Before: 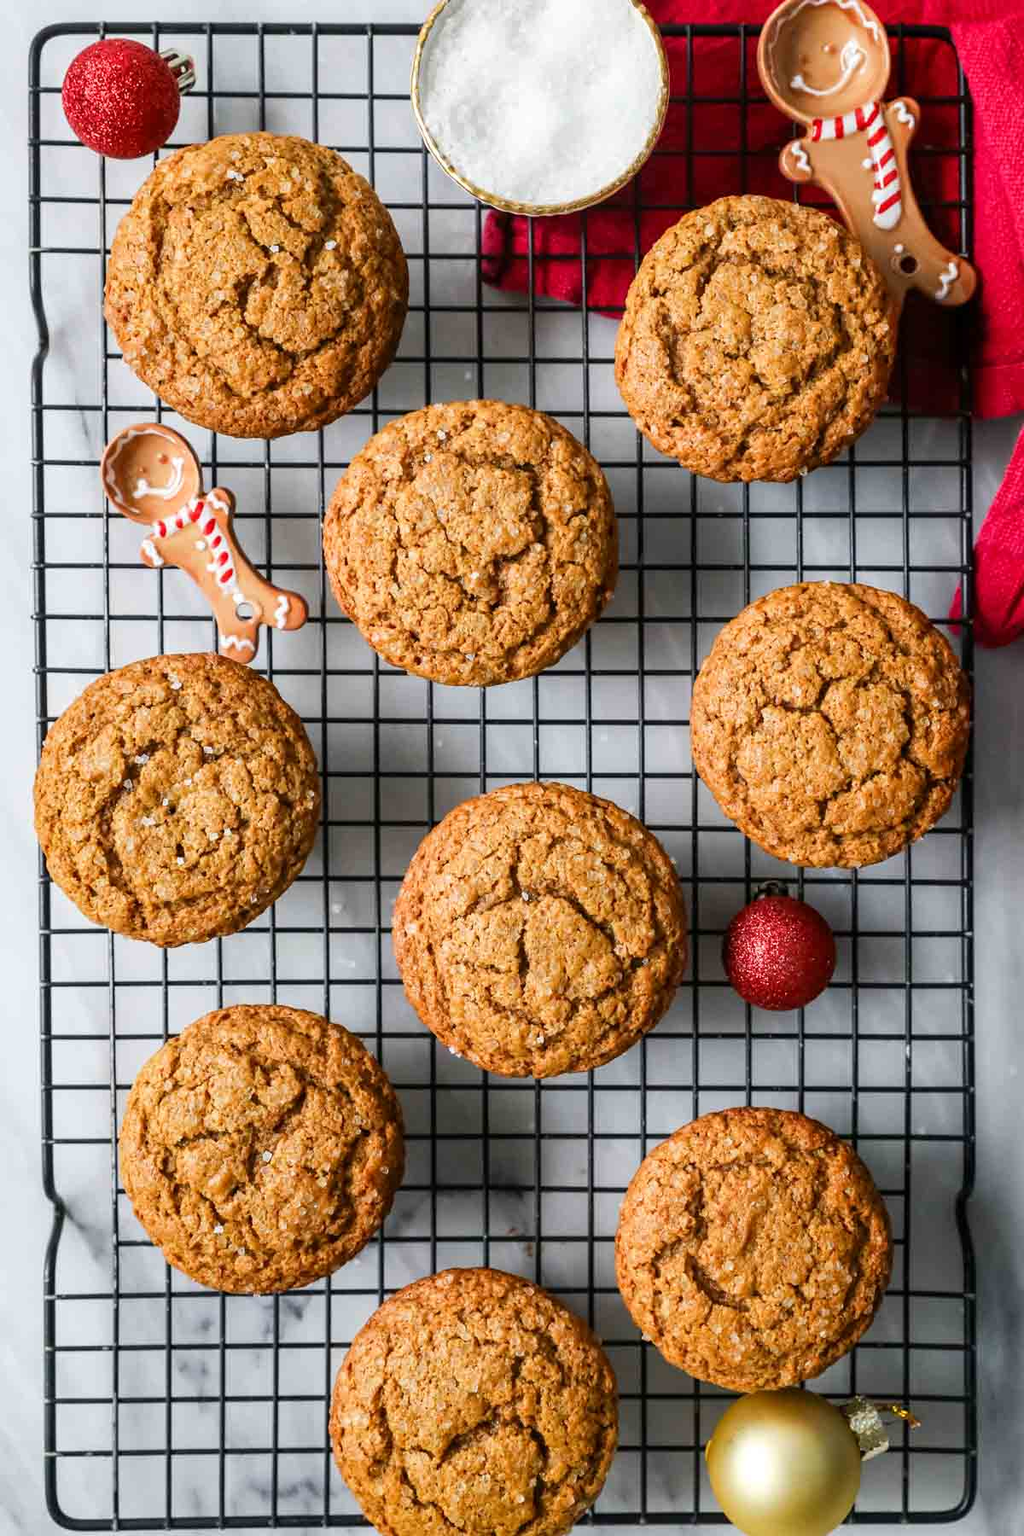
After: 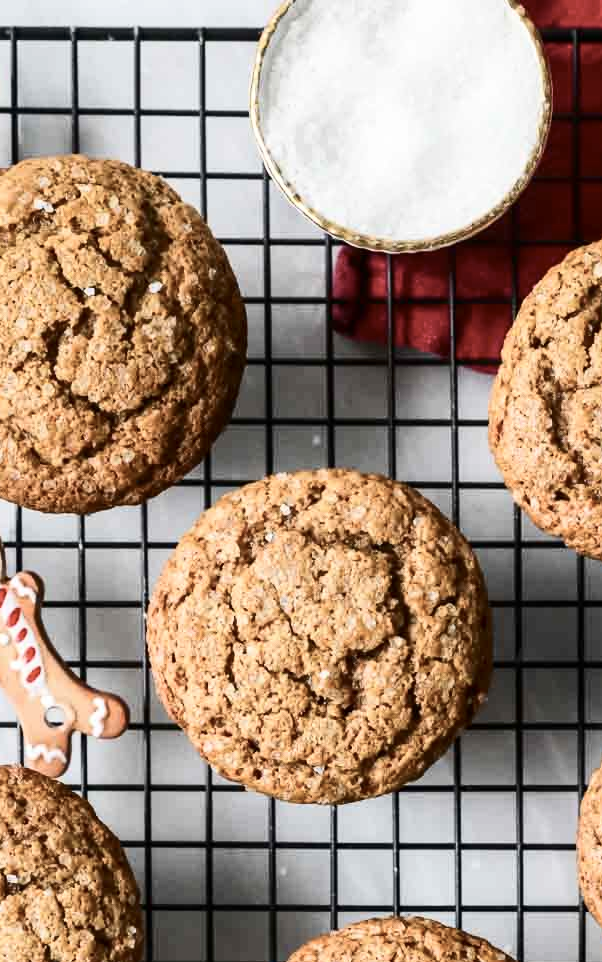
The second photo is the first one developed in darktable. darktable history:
crop: left 19.39%, right 30.427%, bottom 46.503%
contrast brightness saturation: contrast 0.252, saturation -0.323
